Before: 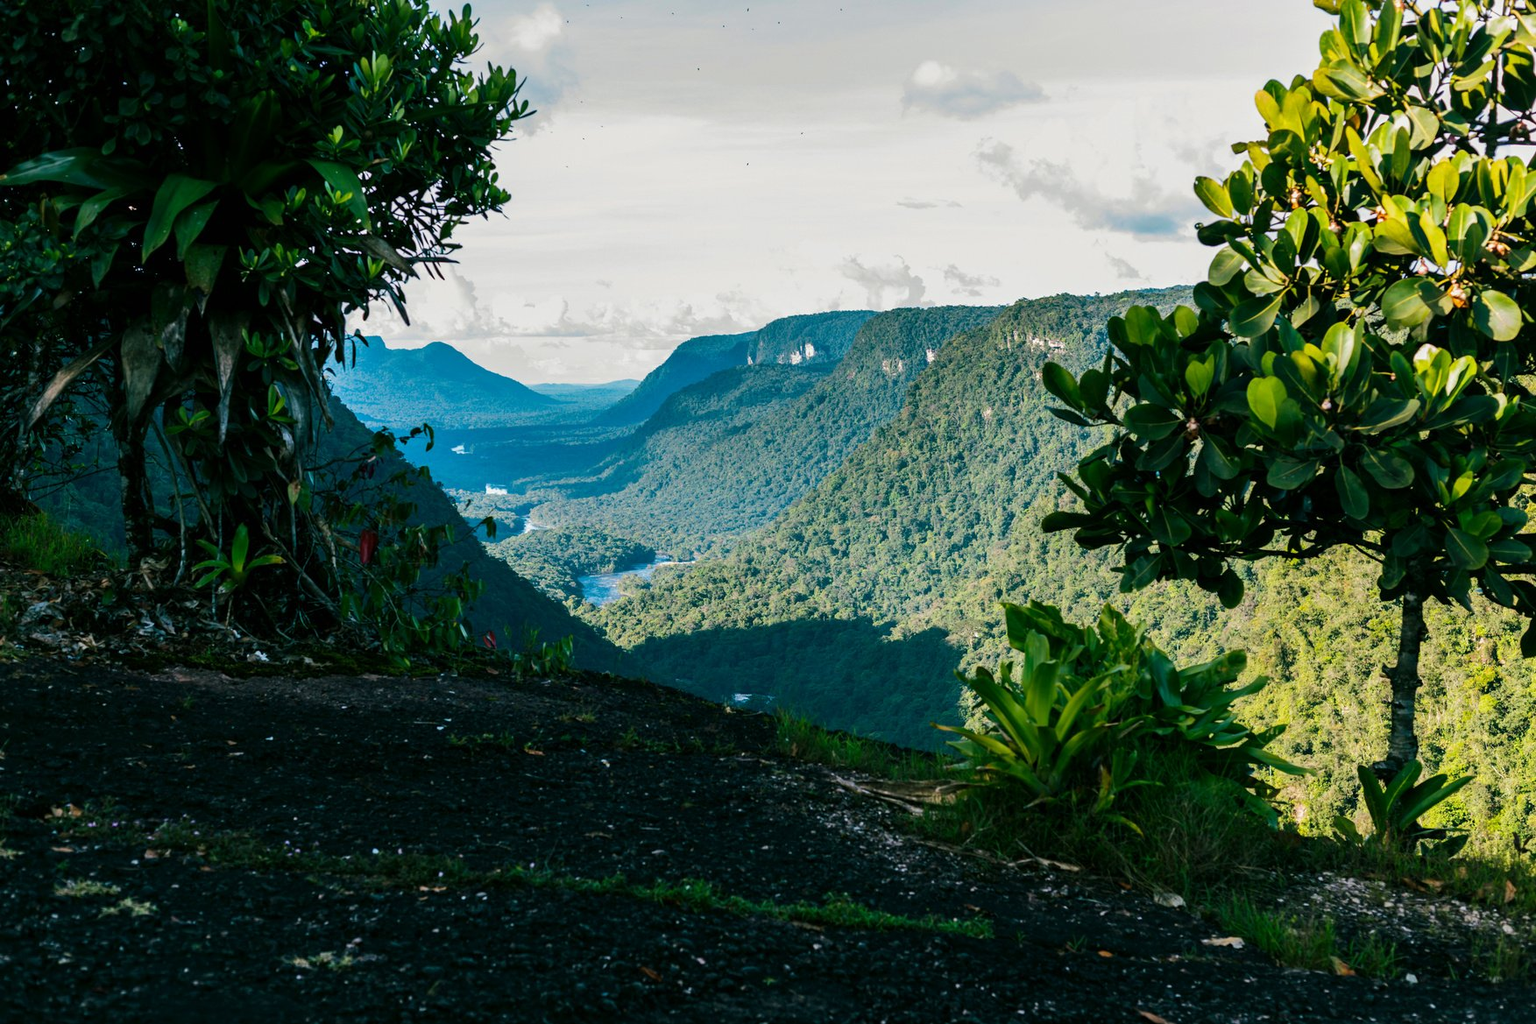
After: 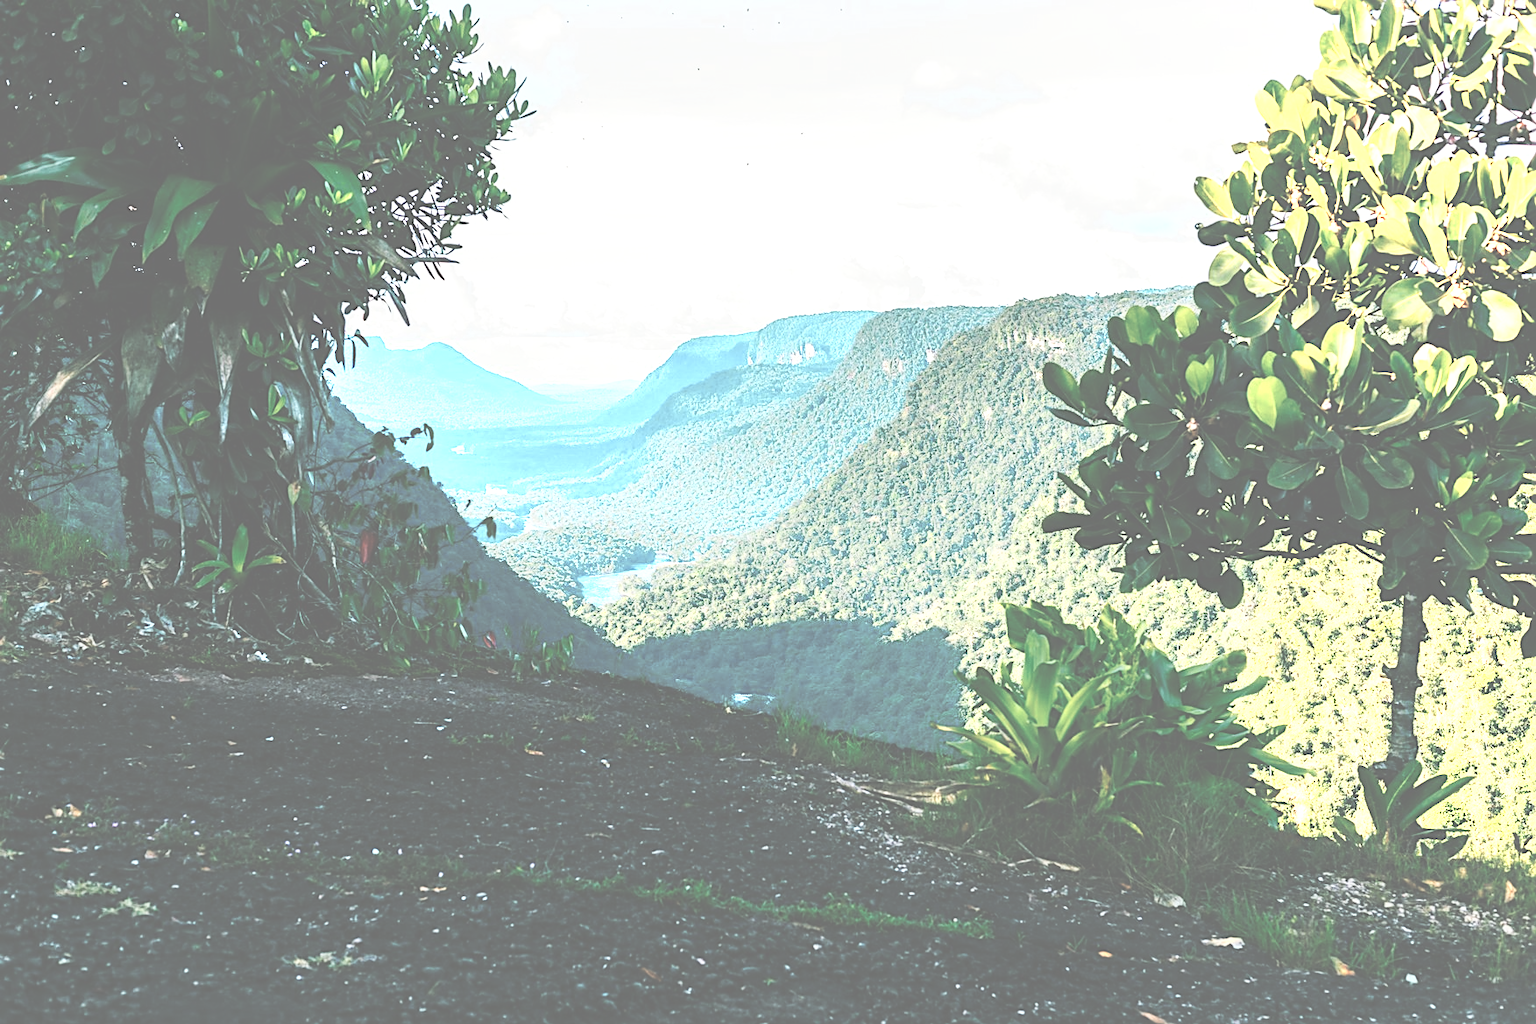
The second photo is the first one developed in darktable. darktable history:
base curve: curves: ch0 [(0, 0) (0.036, 0.025) (0.121, 0.166) (0.206, 0.329) (0.605, 0.79) (1, 1)], preserve colors none
color zones: curves: ch0 [(0.018, 0.548) (0.197, 0.654) (0.425, 0.447) (0.605, 0.658) (0.732, 0.579)]; ch1 [(0.105, 0.531) (0.224, 0.531) (0.386, 0.39) (0.618, 0.456) (0.732, 0.456) (0.956, 0.421)]; ch2 [(0.039, 0.583) (0.215, 0.465) (0.399, 0.544) (0.465, 0.548) (0.614, 0.447) (0.724, 0.43) (0.882, 0.623) (0.956, 0.632)]
tone equalizer: on, module defaults
tone curve: curves: ch0 [(0, 0) (0.003, 0.023) (0.011, 0.025) (0.025, 0.029) (0.044, 0.047) (0.069, 0.079) (0.1, 0.113) (0.136, 0.152) (0.177, 0.199) (0.224, 0.26) (0.277, 0.333) (0.335, 0.404) (0.399, 0.48) (0.468, 0.559) (0.543, 0.635) (0.623, 0.713) (0.709, 0.797) (0.801, 0.879) (0.898, 0.953) (1, 1)], color space Lab, independent channels, preserve colors none
exposure: black level correction -0.069, exposure 0.503 EV, compensate highlight preservation false
sharpen: on, module defaults
